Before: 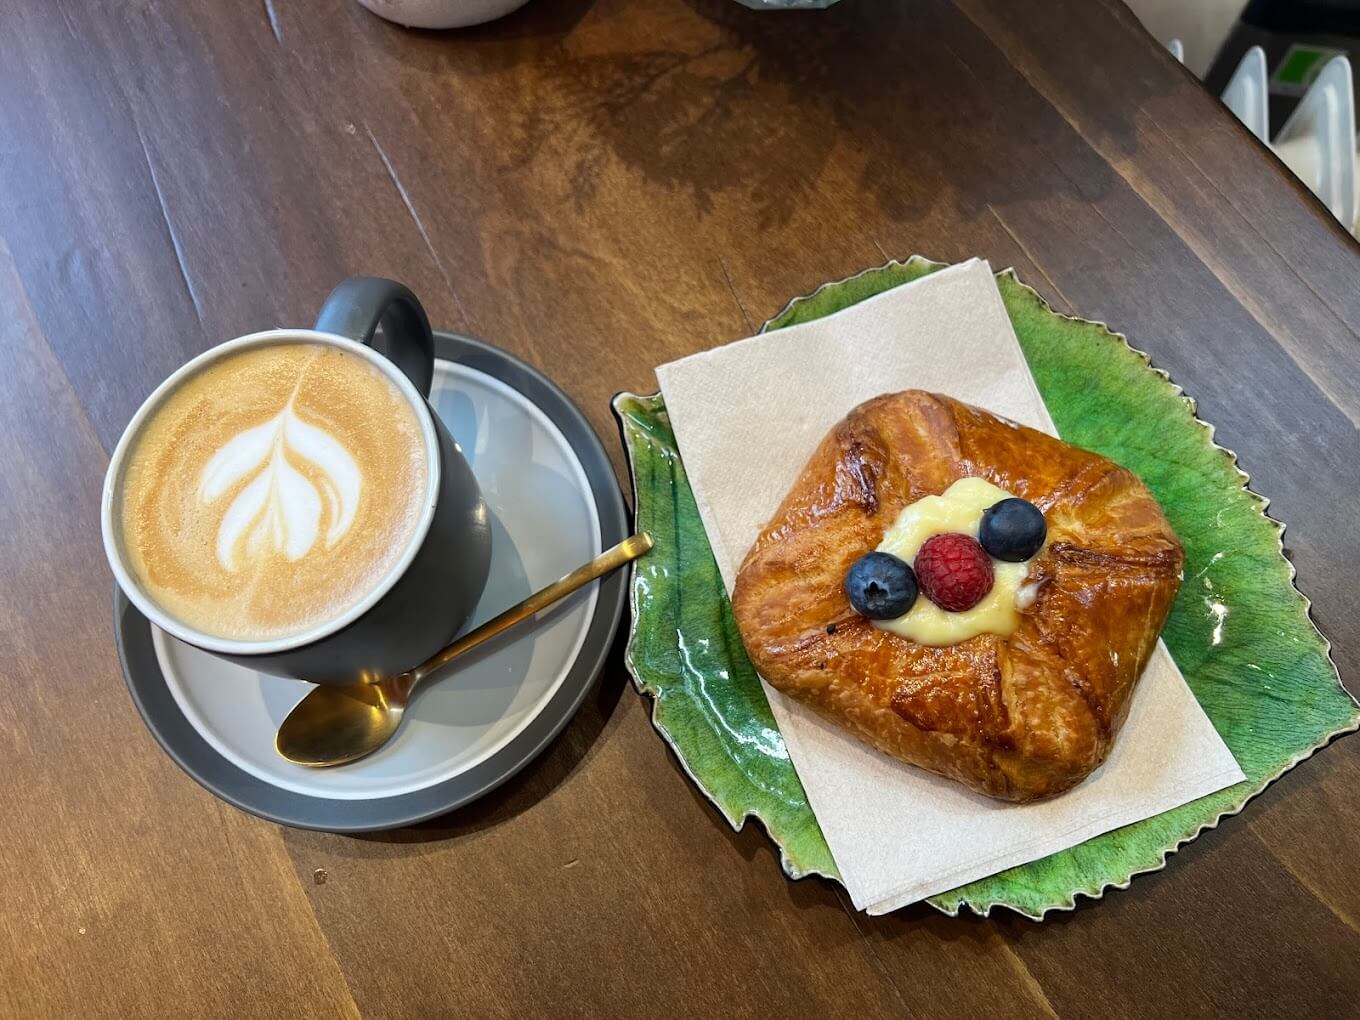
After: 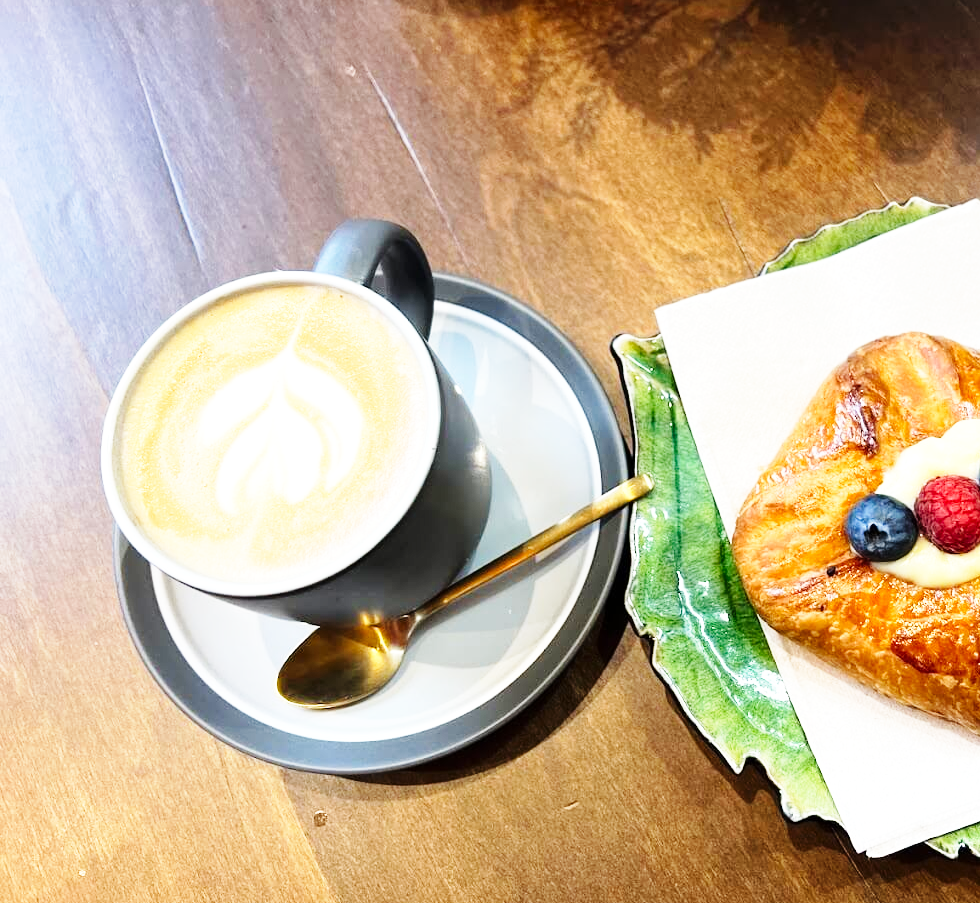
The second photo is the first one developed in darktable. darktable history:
base curve: curves: ch0 [(0, 0) (0.018, 0.026) (0.143, 0.37) (0.33, 0.731) (0.458, 0.853) (0.735, 0.965) (0.905, 0.986) (1, 1)], preserve colors none
tone equalizer: -8 EV -0.441 EV, -7 EV -0.413 EV, -6 EV -0.346 EV, -5 EV -0.247 EV, -3 EV 0.255 EV, -2 EV 0.355 EV, -1 EV 0.377 EV, +0 EV 0.432 EV
crop: top 5.756%, right 27.886%, bottom 5.668%
